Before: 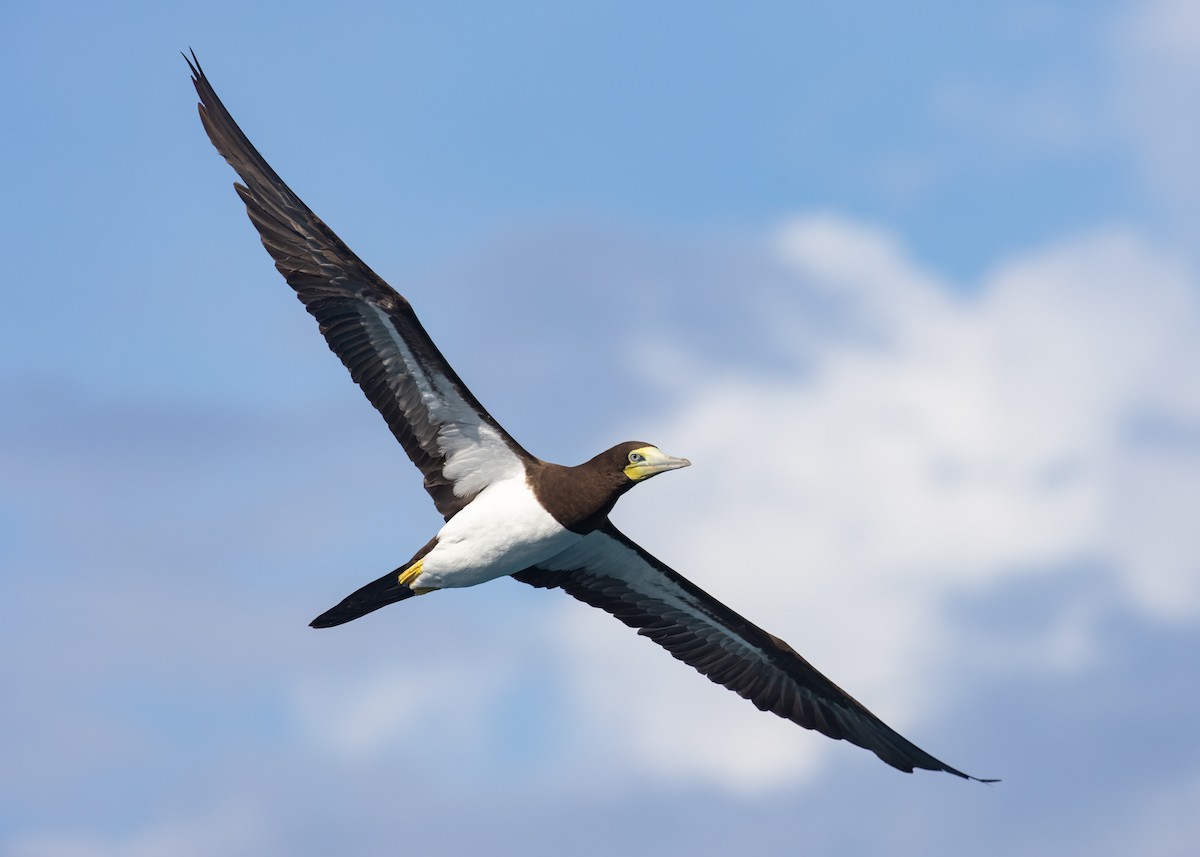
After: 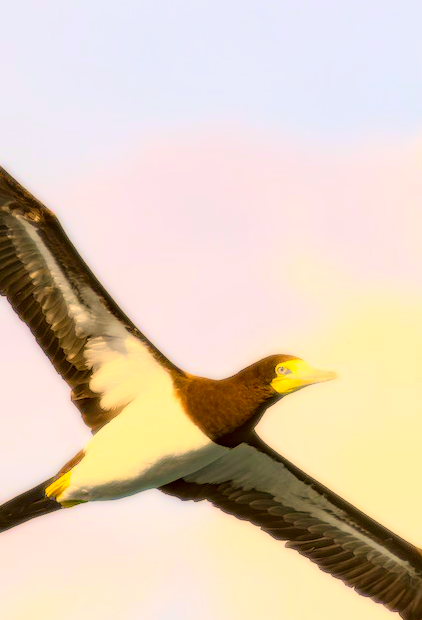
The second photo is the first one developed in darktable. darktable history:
local contrast: on, module defaults
crop and rotate: left 29.476%, top 10.214%, right 35.32%, bottom 17.333%
contrast brightness saturation: brightness 0.13
bloom: size 0%, threshold 54.82%, strength 8.31%
color correction: highlights a* 10.44, highlights b* 30.04, shadows a* 2.73, shadows b* 17.51, saturation 1.72
haze removal: compatibility mode true, adaptive false
